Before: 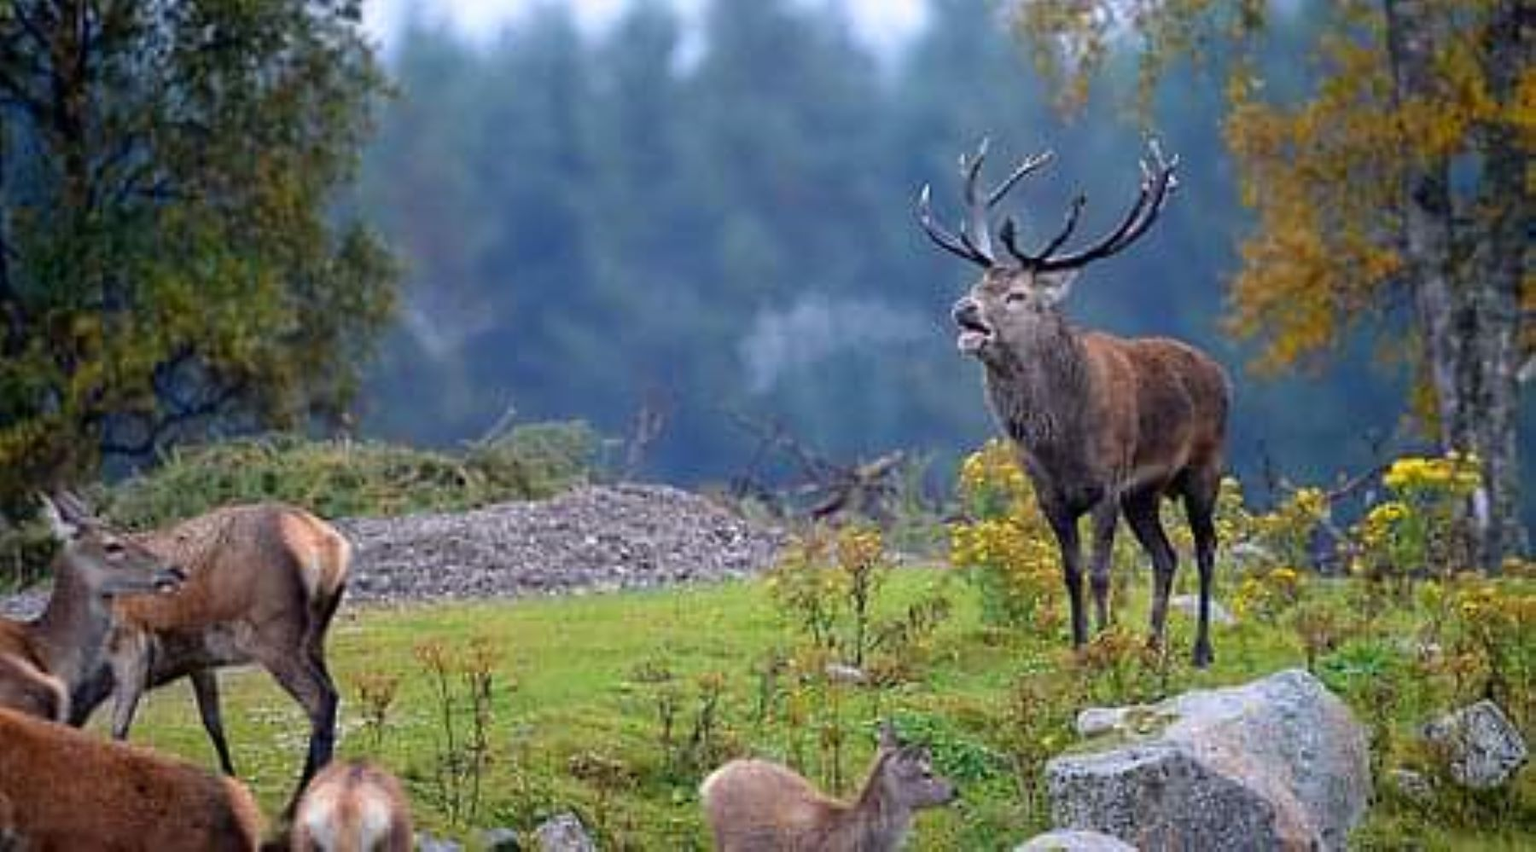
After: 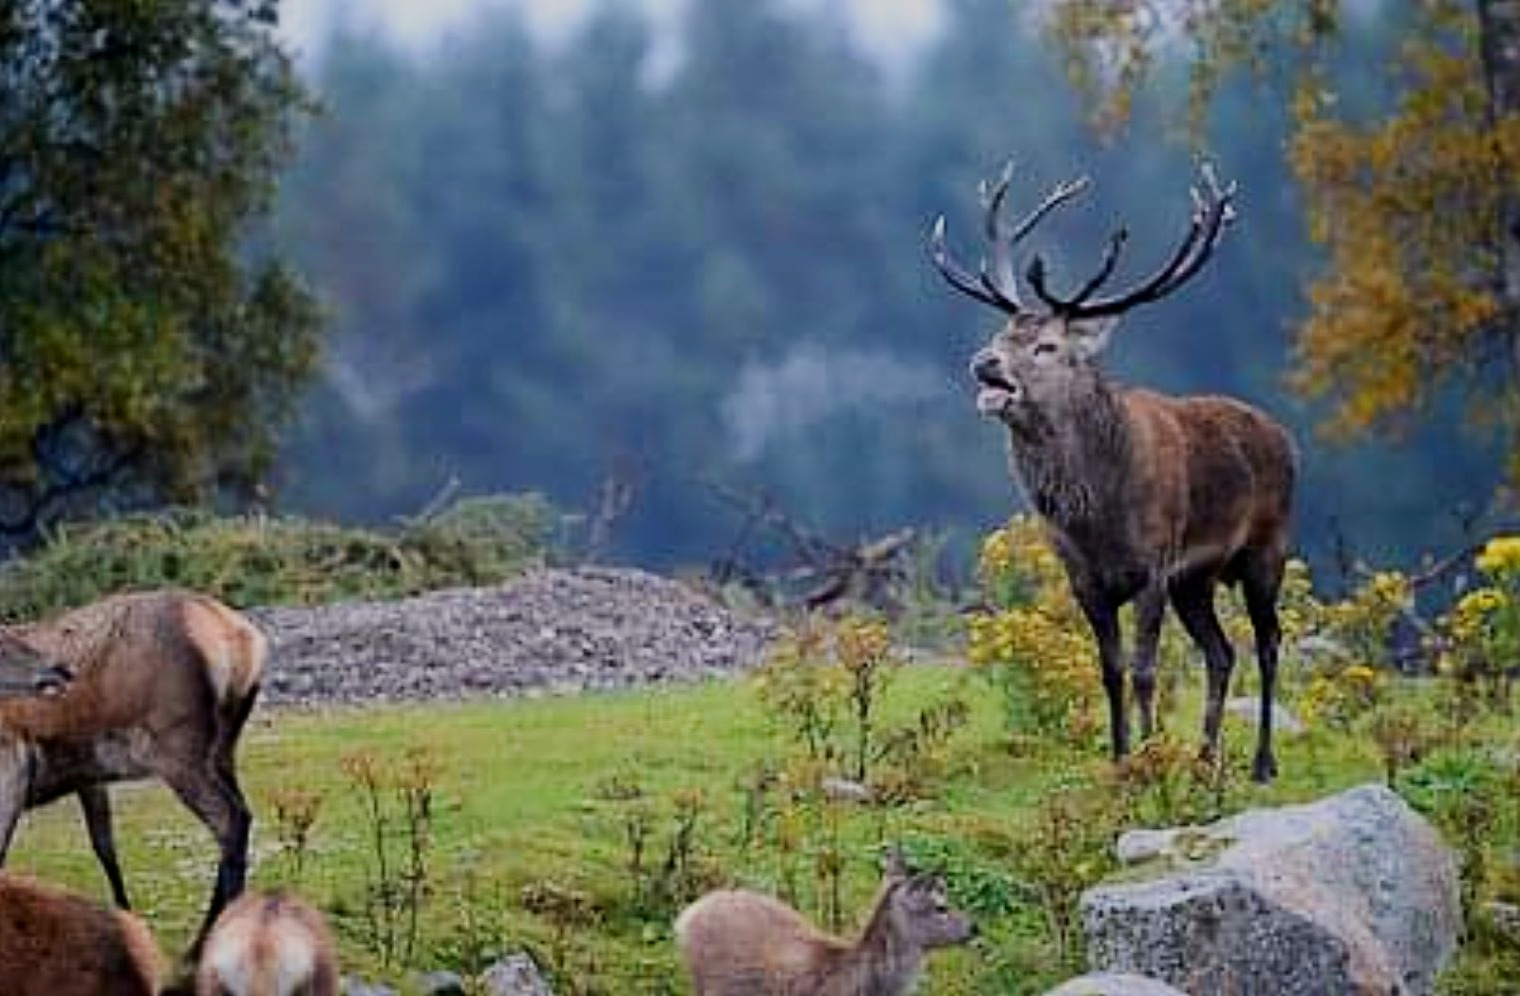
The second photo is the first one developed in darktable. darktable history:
contrast brightness saturation: contrast 0.144
exposure: exposure -0.15 EV, compensate exposure bias true, compensate highlight preservation false
crop: left 8.071%, right 7.436%
filmic rgb: black relative exposure -7.33 EV, white relative exposure 5.09 EV, hardness 3.2, contrast in shadows safe
